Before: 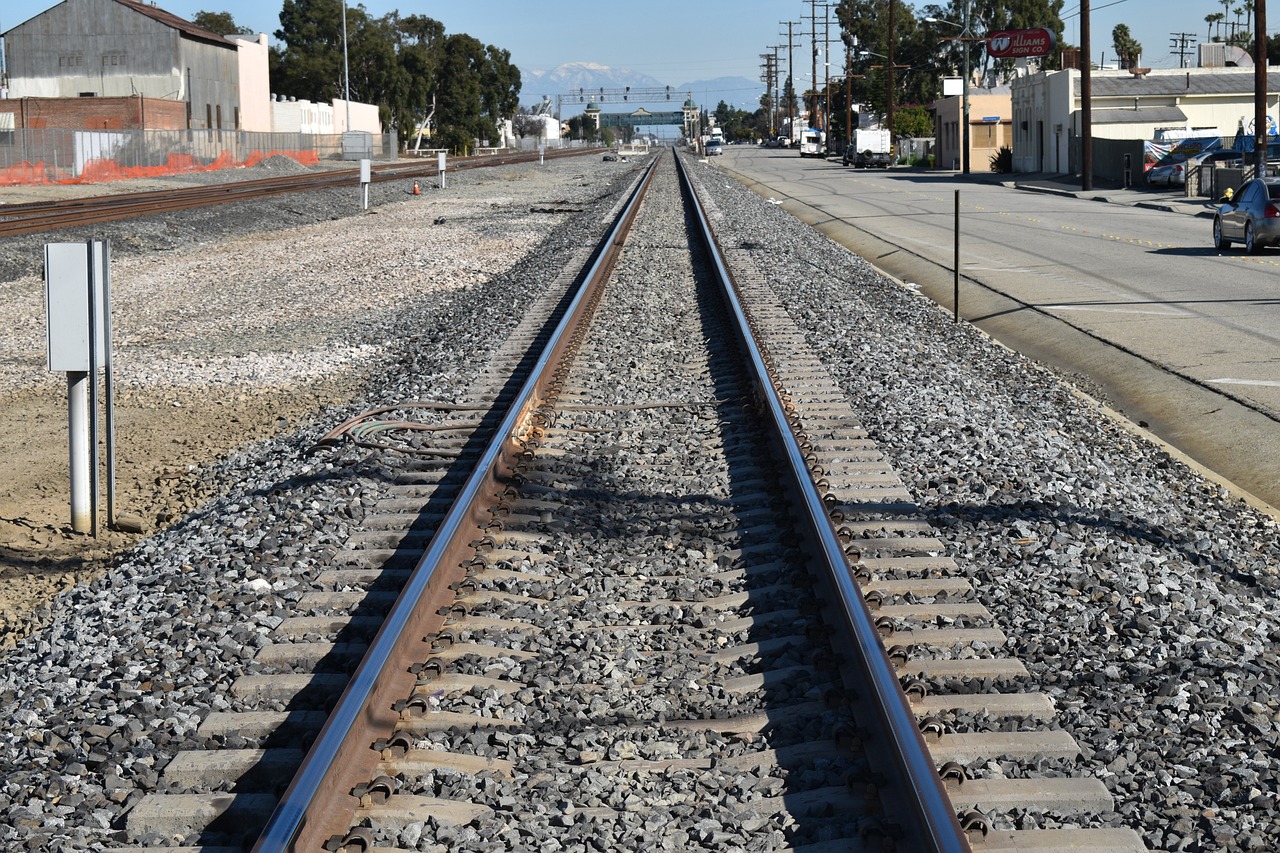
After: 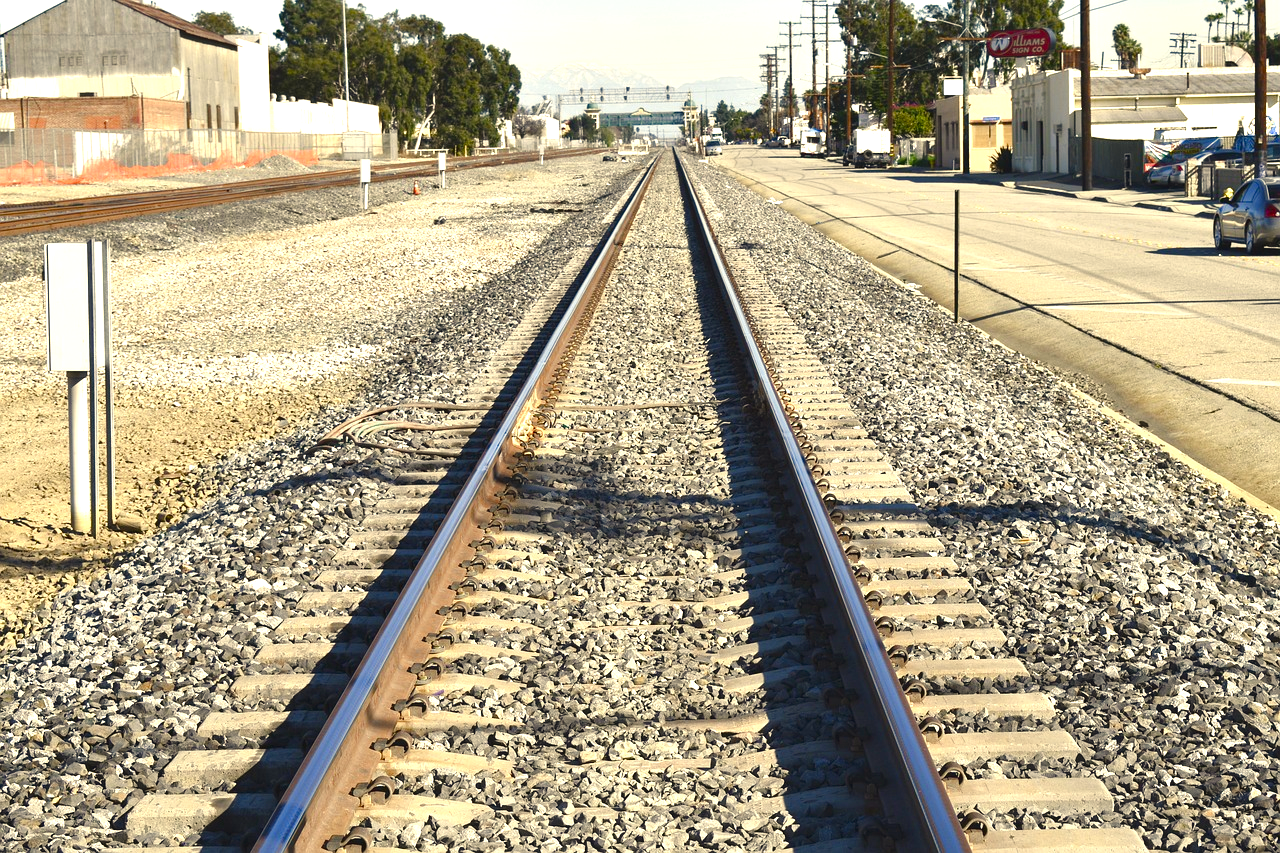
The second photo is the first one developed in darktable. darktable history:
color balance rgb: perceptual saturation grading › global saturation 0.629%, perceptual saturation grading › highlights -29.274%, perceptual saturation grading › mid-tones 29.05%, perceptual saturation grading › shadows 58.893%
exposure: black level correction -0.002, exposure 1.114 EV, compensate highlight preservation false
color correction: highlights a* 2.54, highlights b* 23.09
